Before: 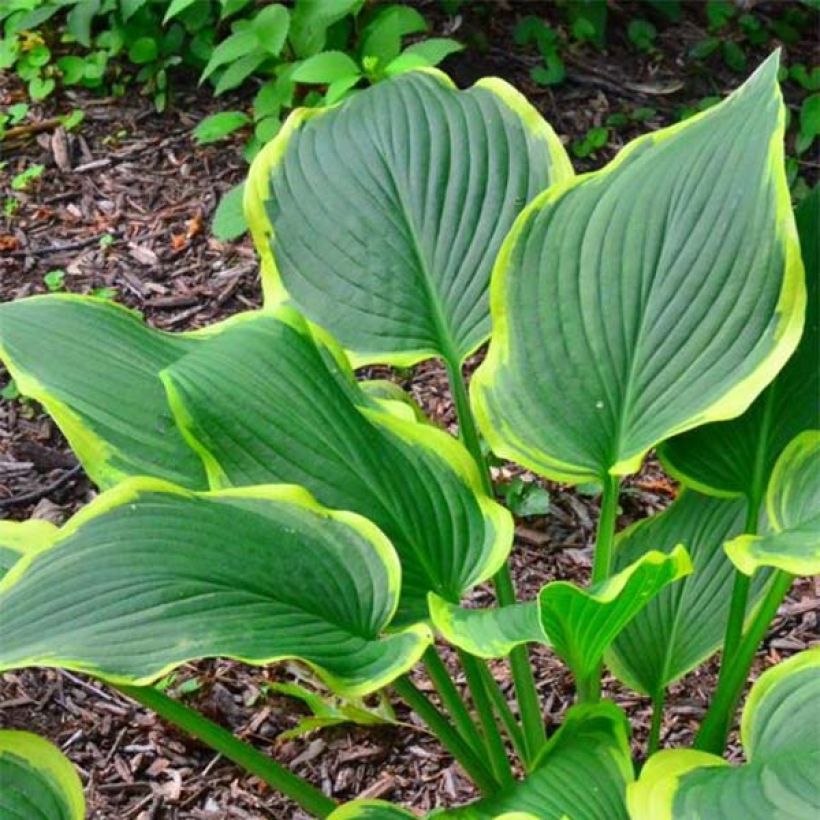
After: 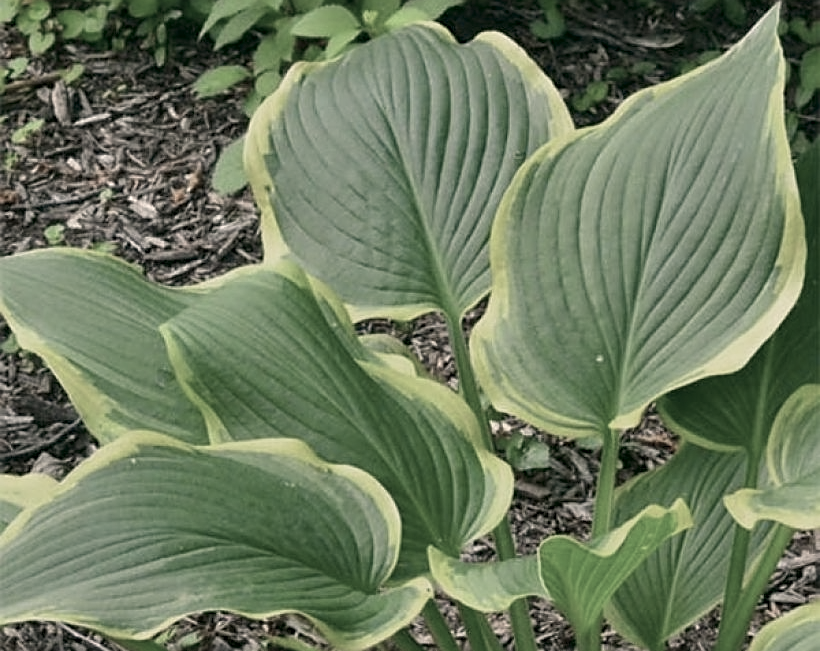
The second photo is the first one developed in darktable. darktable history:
crop and rotate: top 5.657%, bottom 14.928%
sharpen: on, module defaults
color zones: curves: ch0 [(0, 0.613) (0.01, 0.613) (0.245, 0.448) (0.498, 0.529) (0.642, 0.665) (0.879, 0.777) (0.99, 0.613)]; ch1 [(0, 0.272) (0.219, 0.127) (0.724, 0.346)]
color correction: highlights a* 4.76, highlights b* 24.82, shadows a* -15.72, shadows b* 4
